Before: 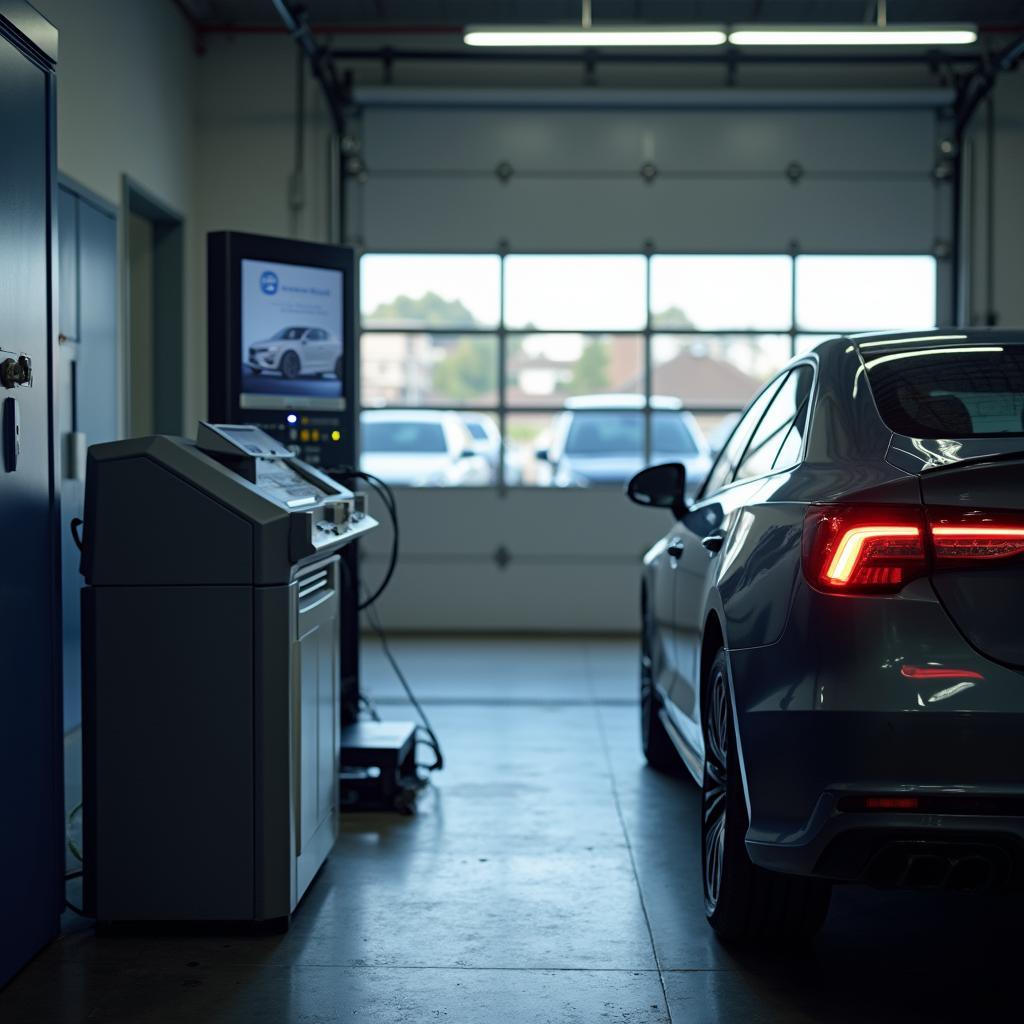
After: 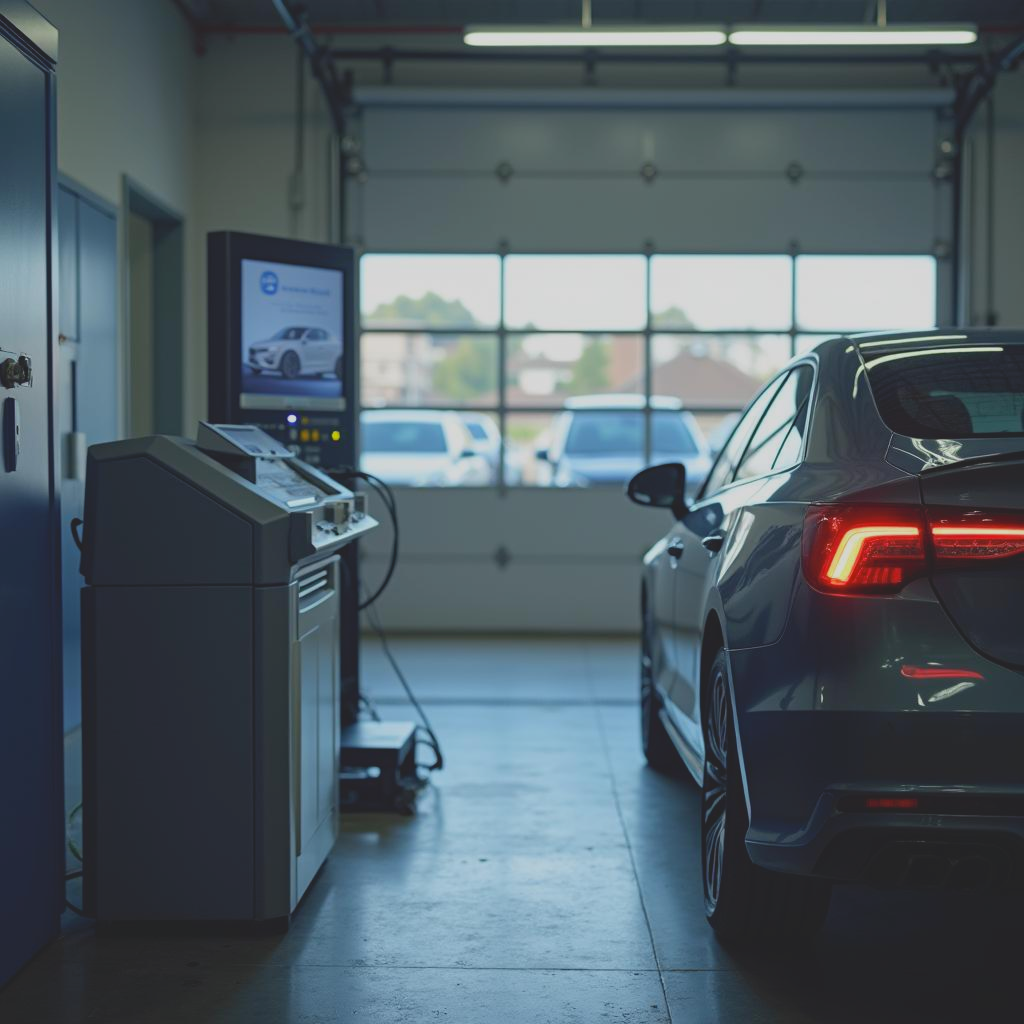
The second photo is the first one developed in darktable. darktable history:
contrast brightness saturation: contrast -0.274
